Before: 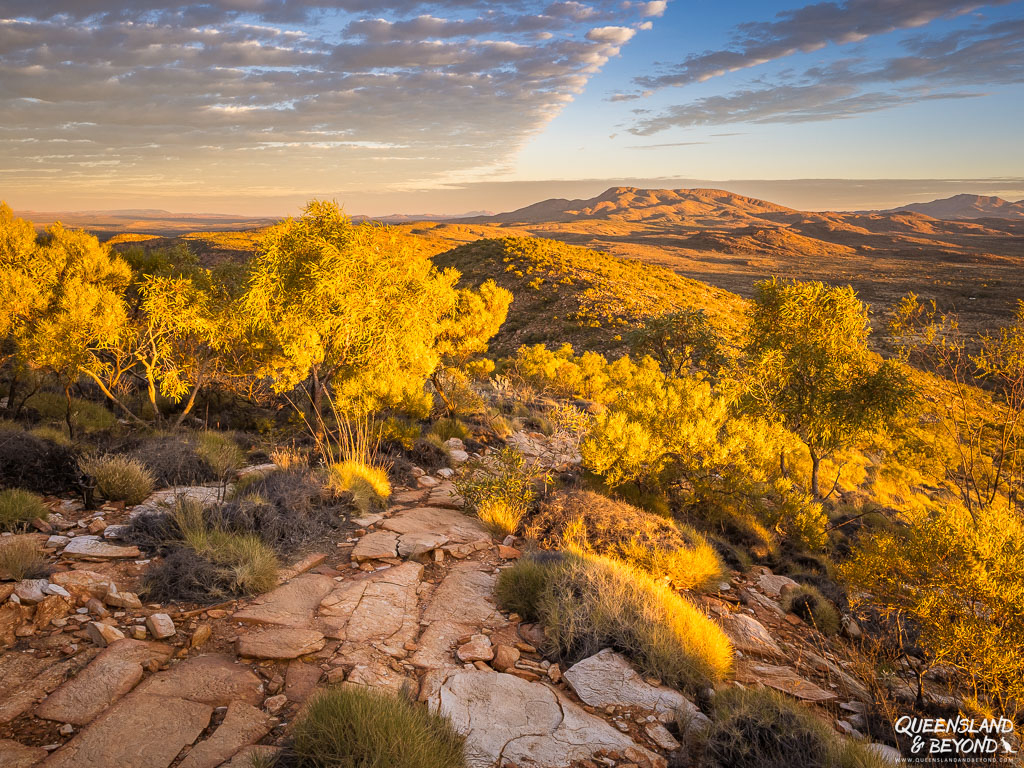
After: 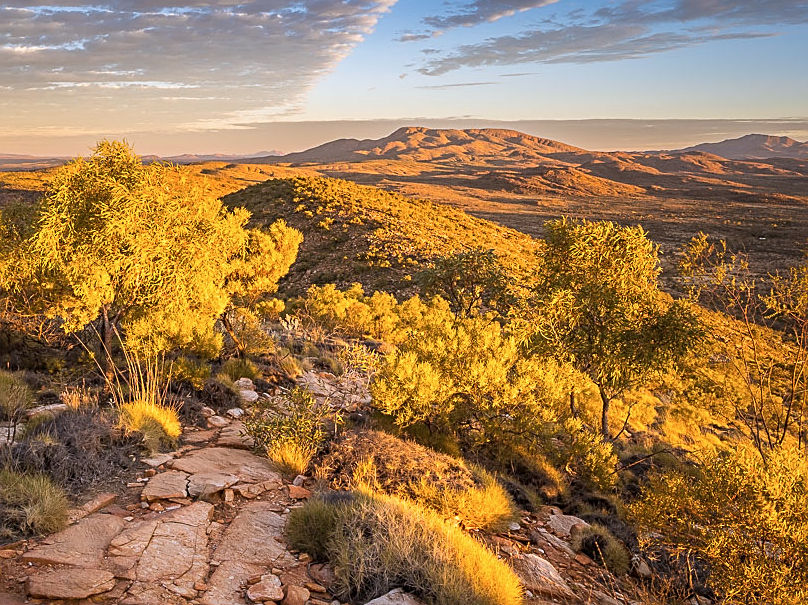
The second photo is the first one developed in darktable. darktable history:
sharpen: on, module defaults
crop and rotate: left 20.598%, top 7.83%, right 0.445%, bottom 13.364%
color correction: highlights a* -0.792, highlights b* -8.18
